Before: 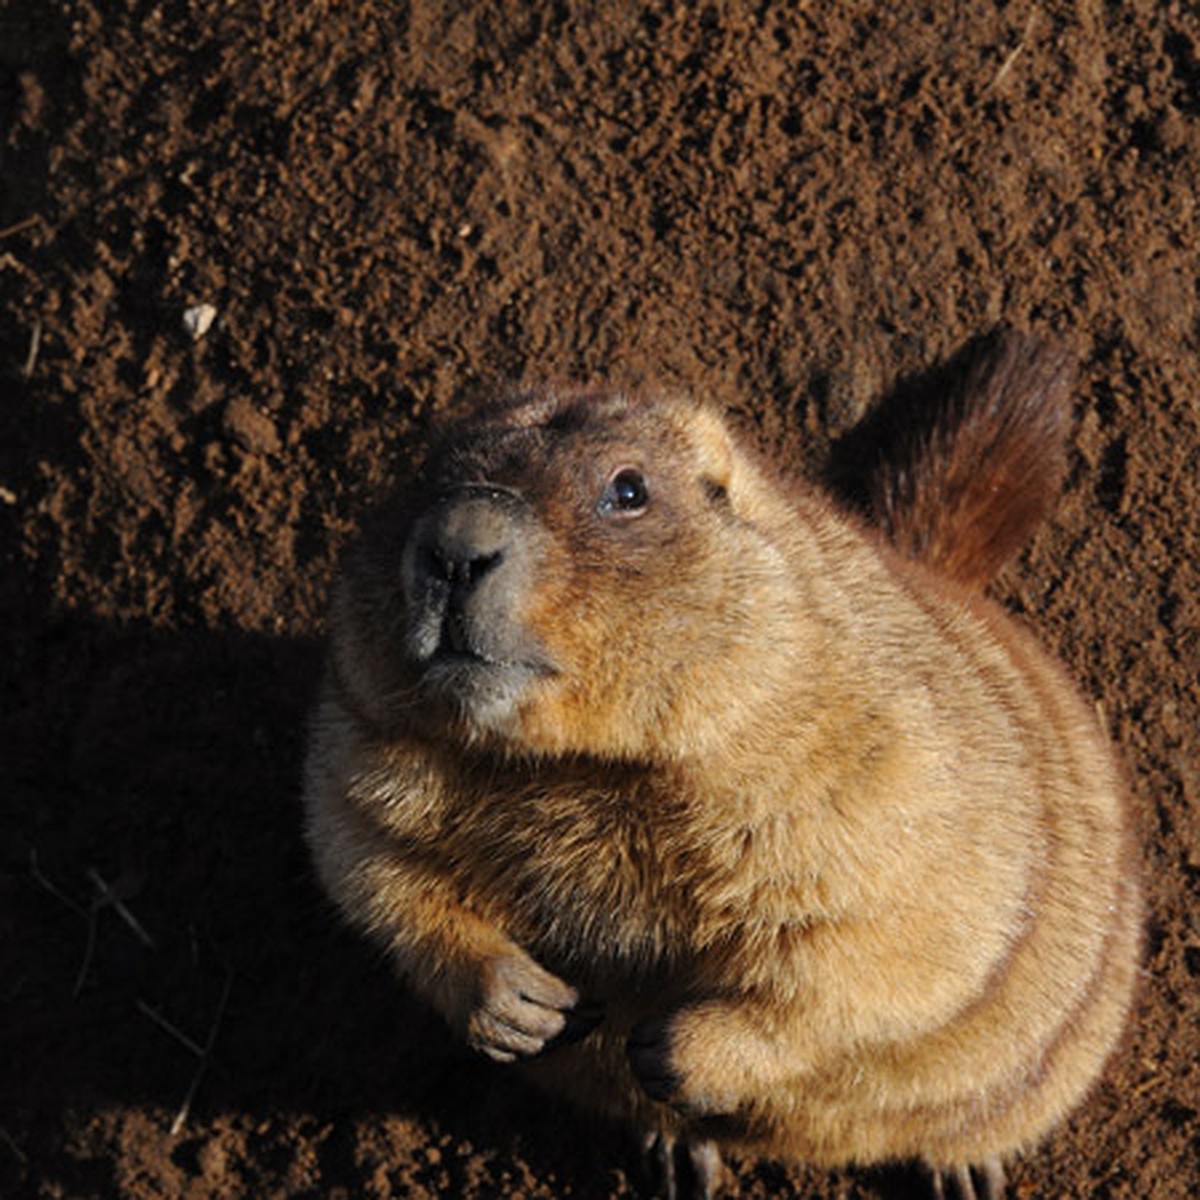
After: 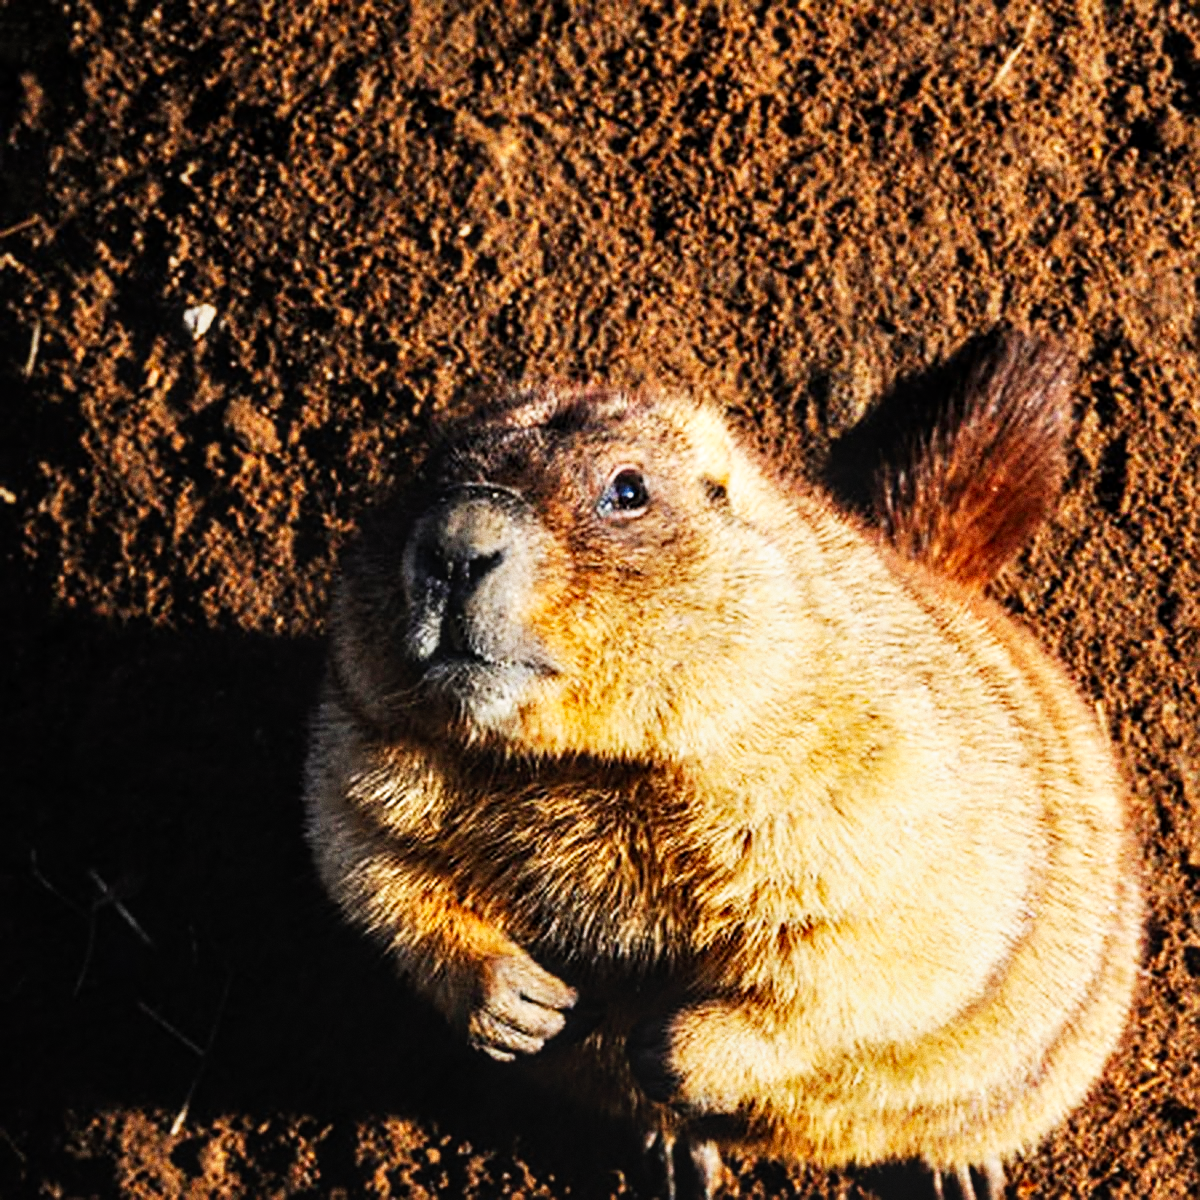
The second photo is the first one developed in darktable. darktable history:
local contrast: on, module defaults
grain: coarseness 0.09 ISO
base curve: curves: ch0 [(0, 0) (0.007, 0.004) (0.027, 0.03) (0.046, 0.07) (0.207, 0.54) (0.442, 0.872) (0.673, 0.972) (1, 1)], preserve colors none
sharpen: on, module defaults
contrast brightness saturation: contrast 0.1, brightness 0.03, saturation 0.09
